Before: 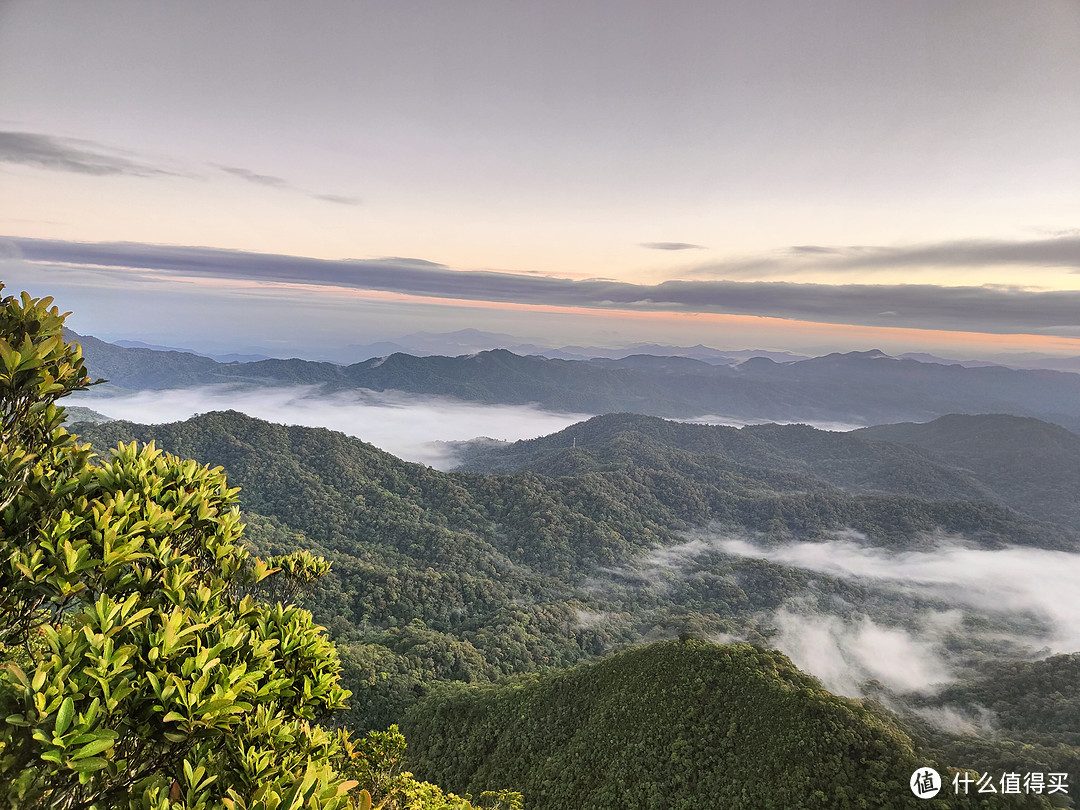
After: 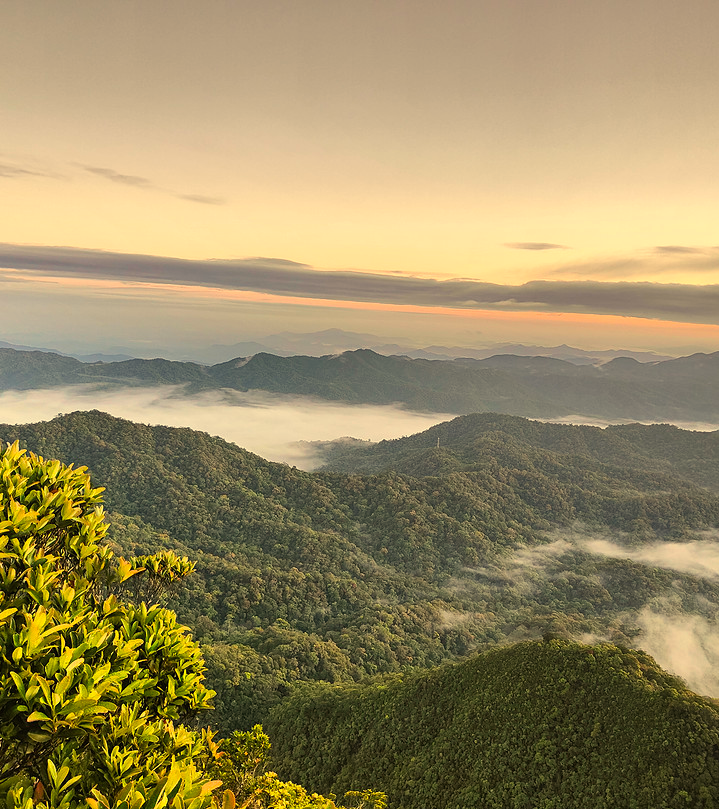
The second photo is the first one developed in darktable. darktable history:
crop and rotate: left 12.673%, right 20.66%
white balance: red 1.08, blue 0.791
